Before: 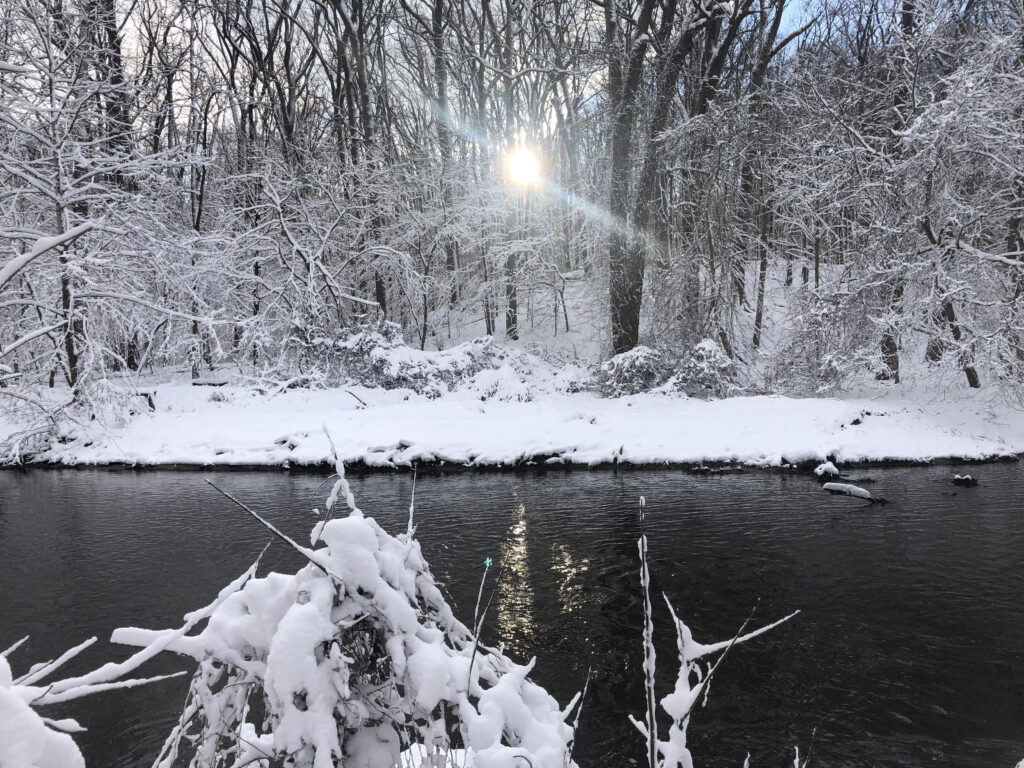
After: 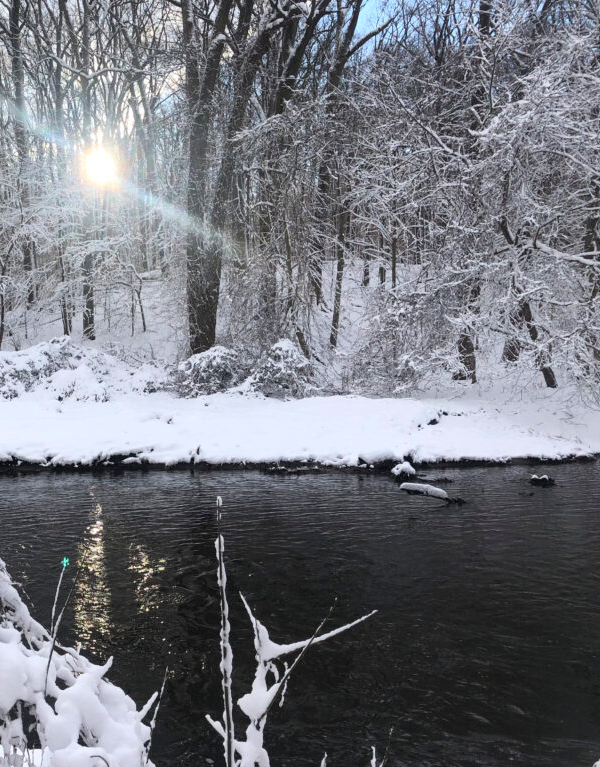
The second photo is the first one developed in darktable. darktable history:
contrast brightness saturation: contrast 0.1, brightness 0.03, saturation 0.09
crop: left 41.402%
